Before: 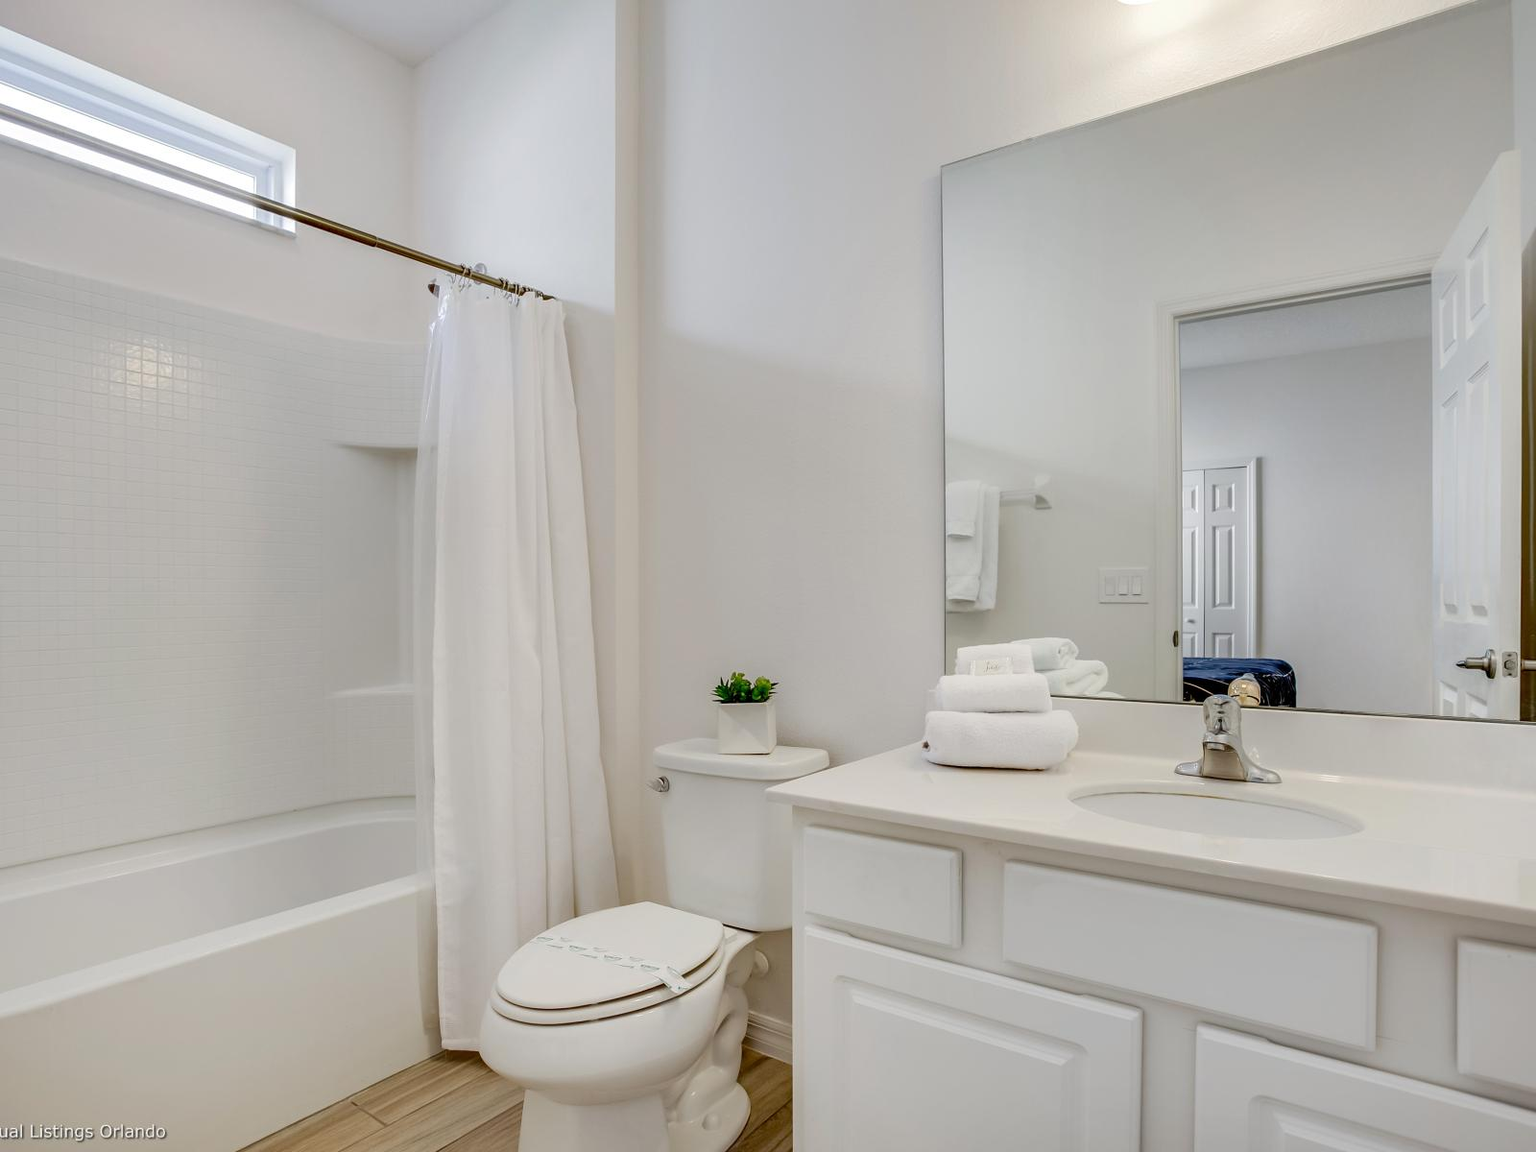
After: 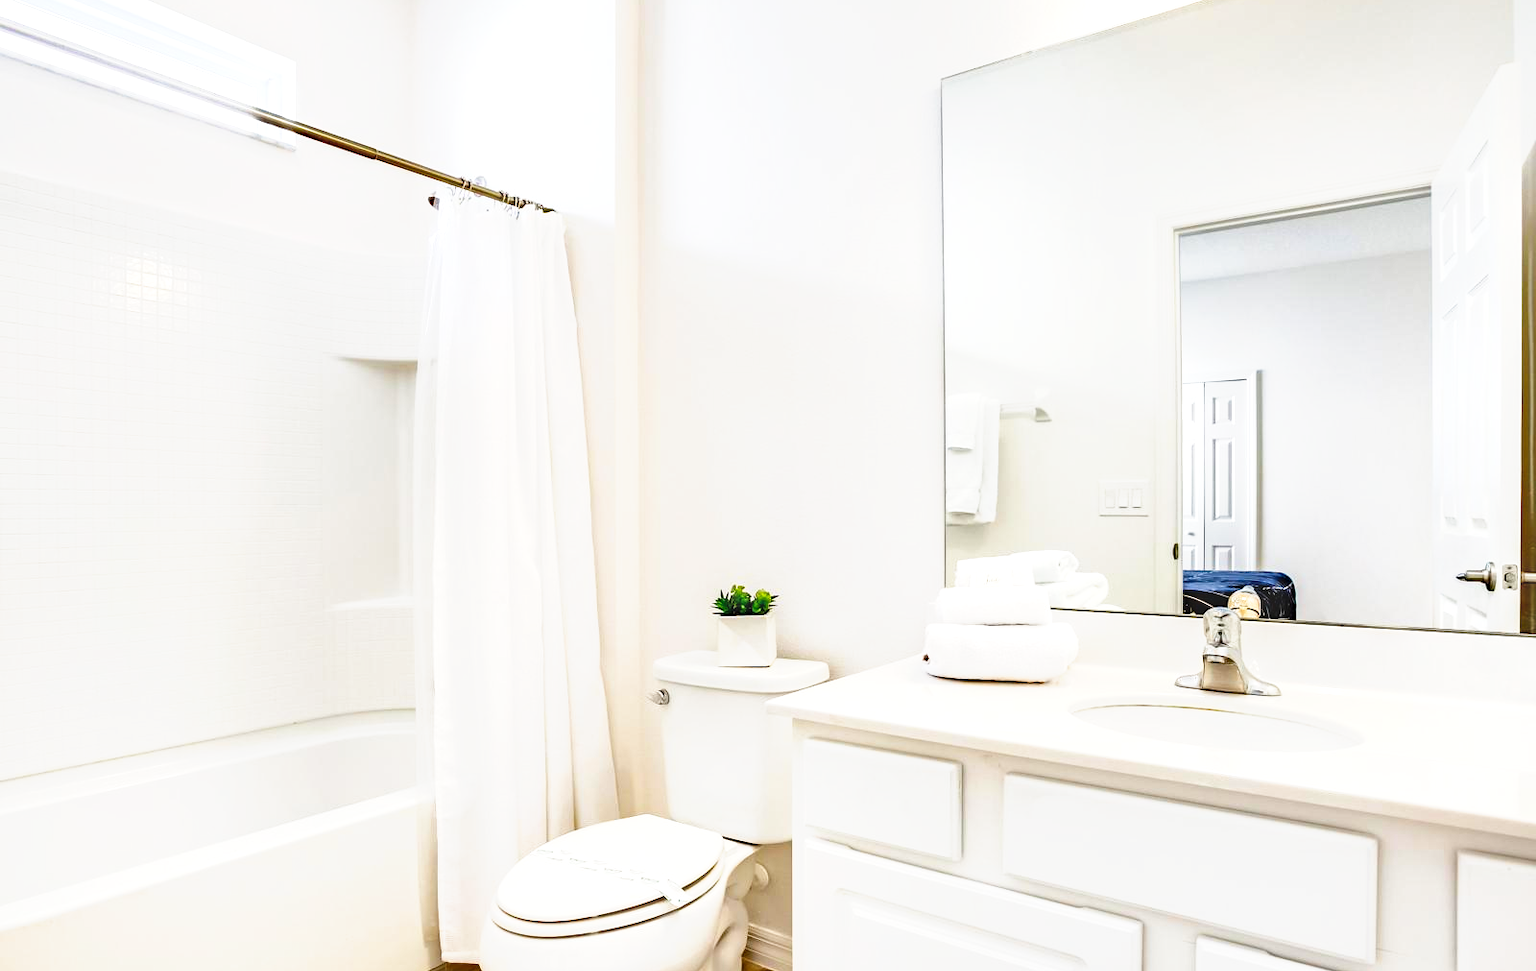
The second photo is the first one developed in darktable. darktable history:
crop: top 7.587%, bottom 8.02%
haze removal: compatibility mode true, adaptive false
exposure: black level correction -0.006, exposure 1 EV, compensate highlight preservation false
tone curve: curves: ch0 [(0, 0) (0.051, 0.047) (0.102, 0.099) (0.236, 0.249) (0.429, 0.473) (0.67, 0.755) (0.875, 0.948) (1, 0.985)]; ch1 [(0, 0) (0.339, 0.298) (0.402, 0.363) (0.453, 0.413) (0.485, 0.469) (0.494, 0.493) (0.504, 0.502) (0.515, 0.526) (0.563, 0.591) (0.597, 0.639) (0.834, 0.888) (1, 1)]; ch2 [(0, 0) (0.362, 0.353) (0.425, 0.439) (0.501, 0.501) (0.537, 0.538) (0.58, 0.59) (0.642, 0.669) (0.773, 0.856) (1, 1)], preserve colors none
